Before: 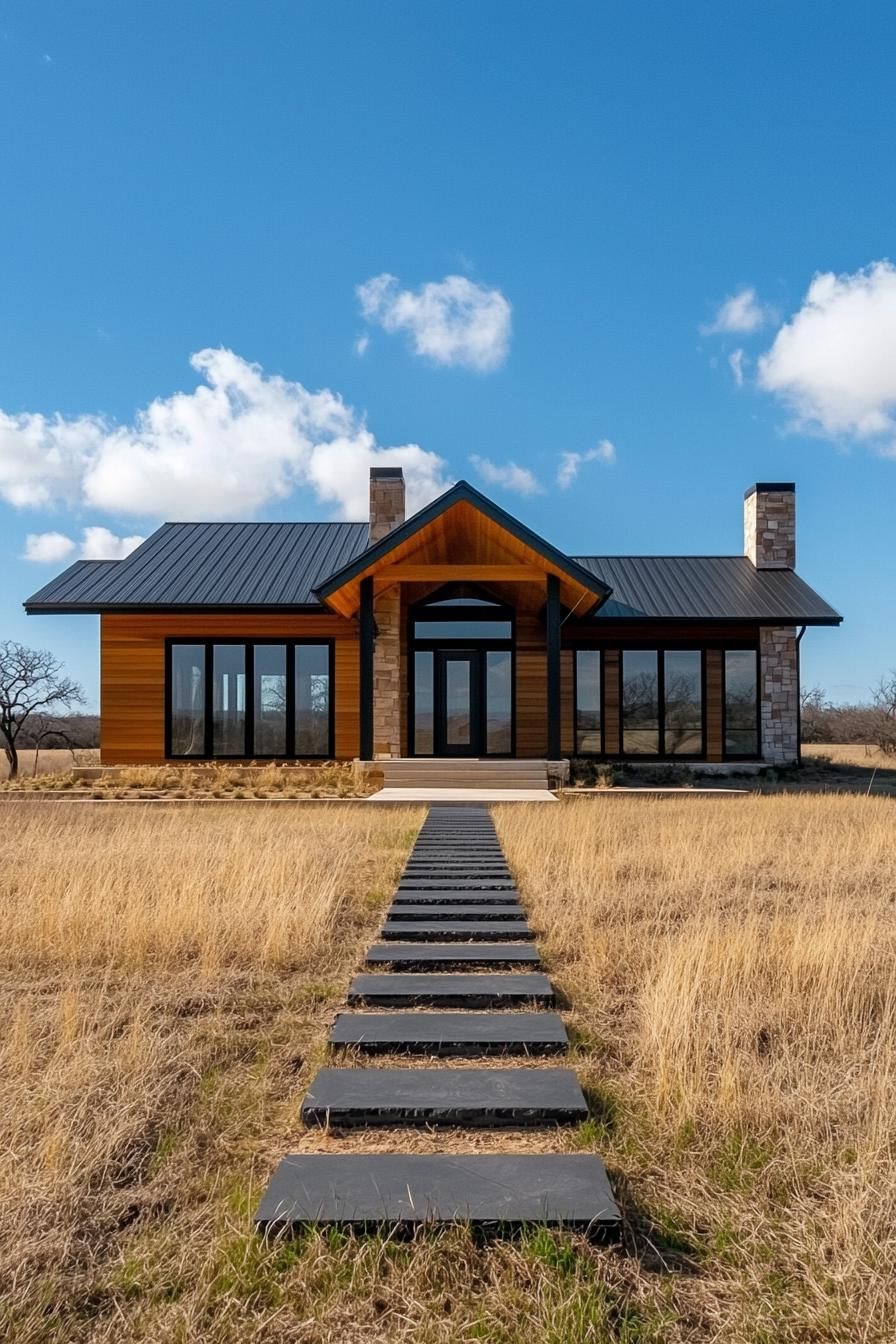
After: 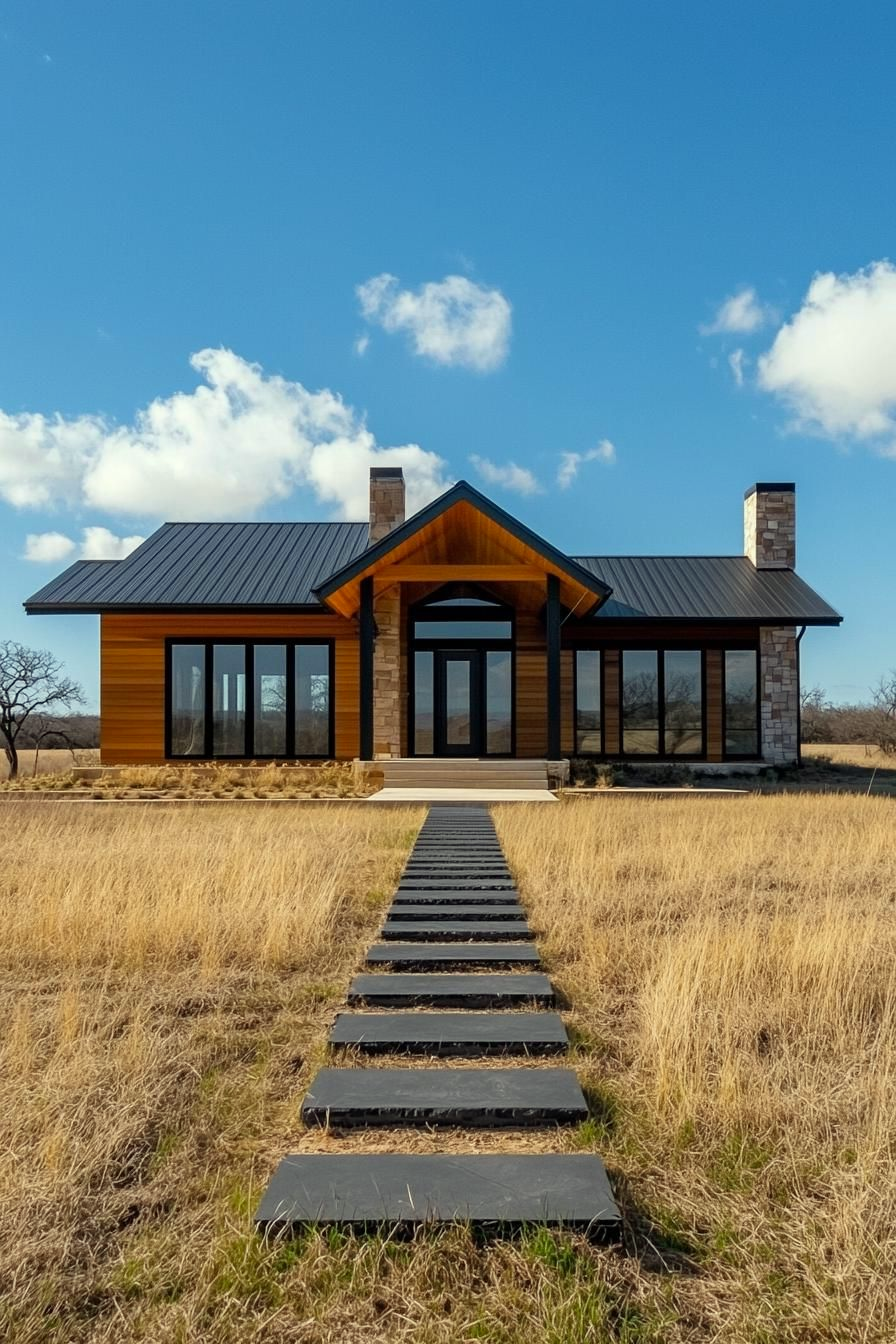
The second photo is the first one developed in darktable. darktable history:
color correction: highlights a* -4.49, highlights b* 7.26
